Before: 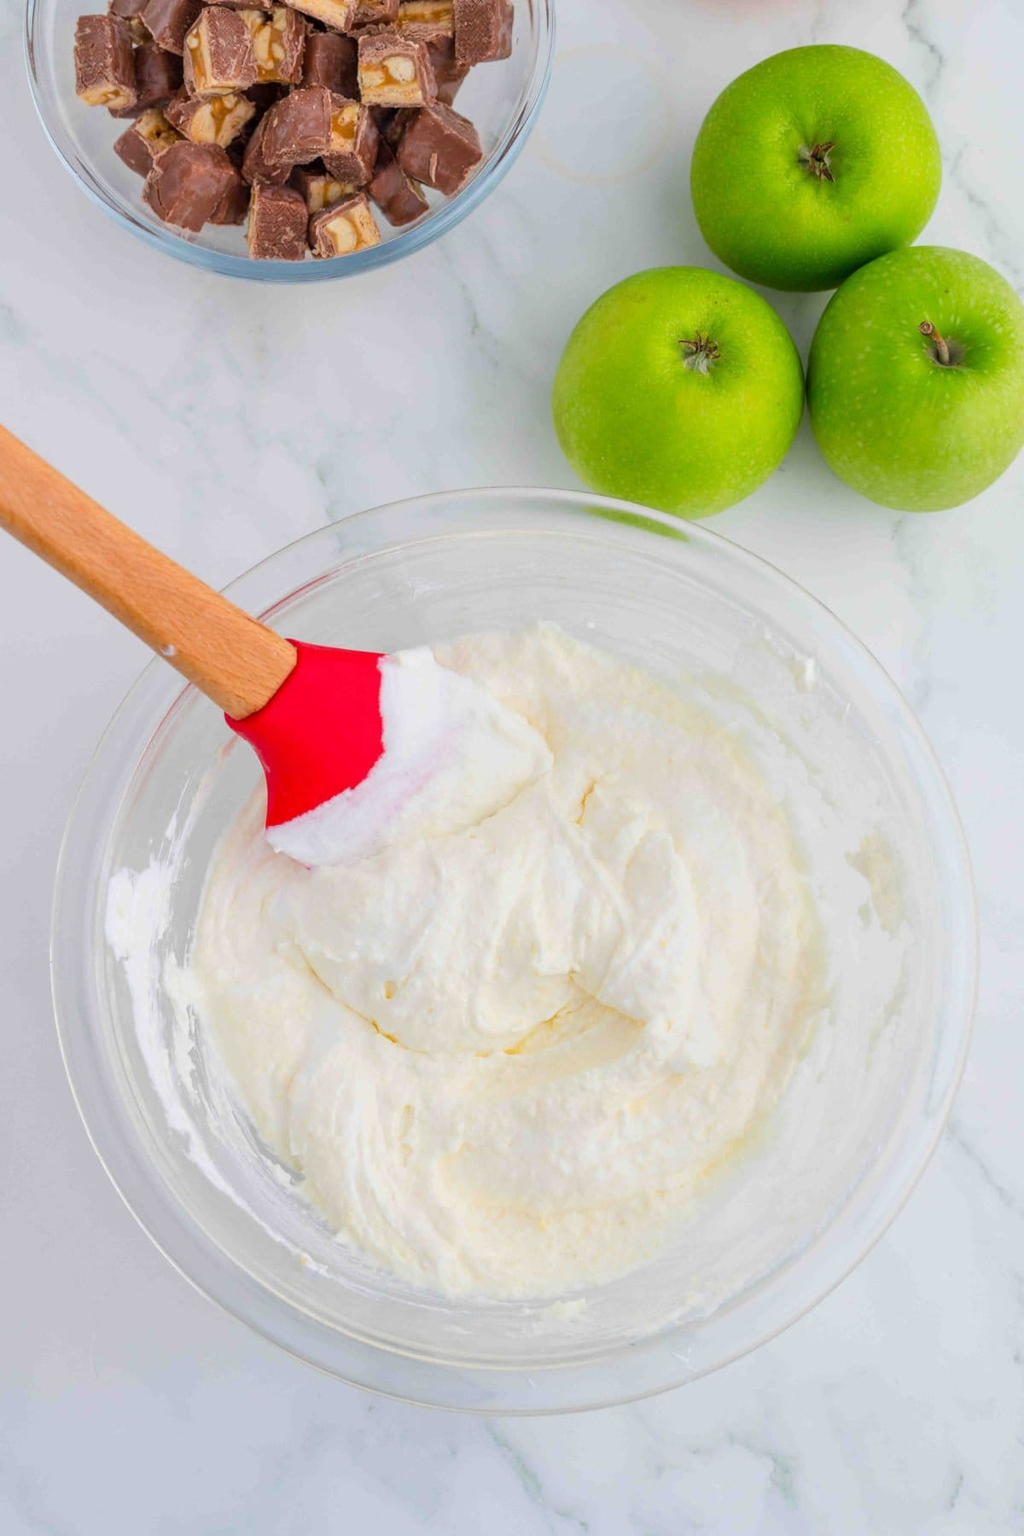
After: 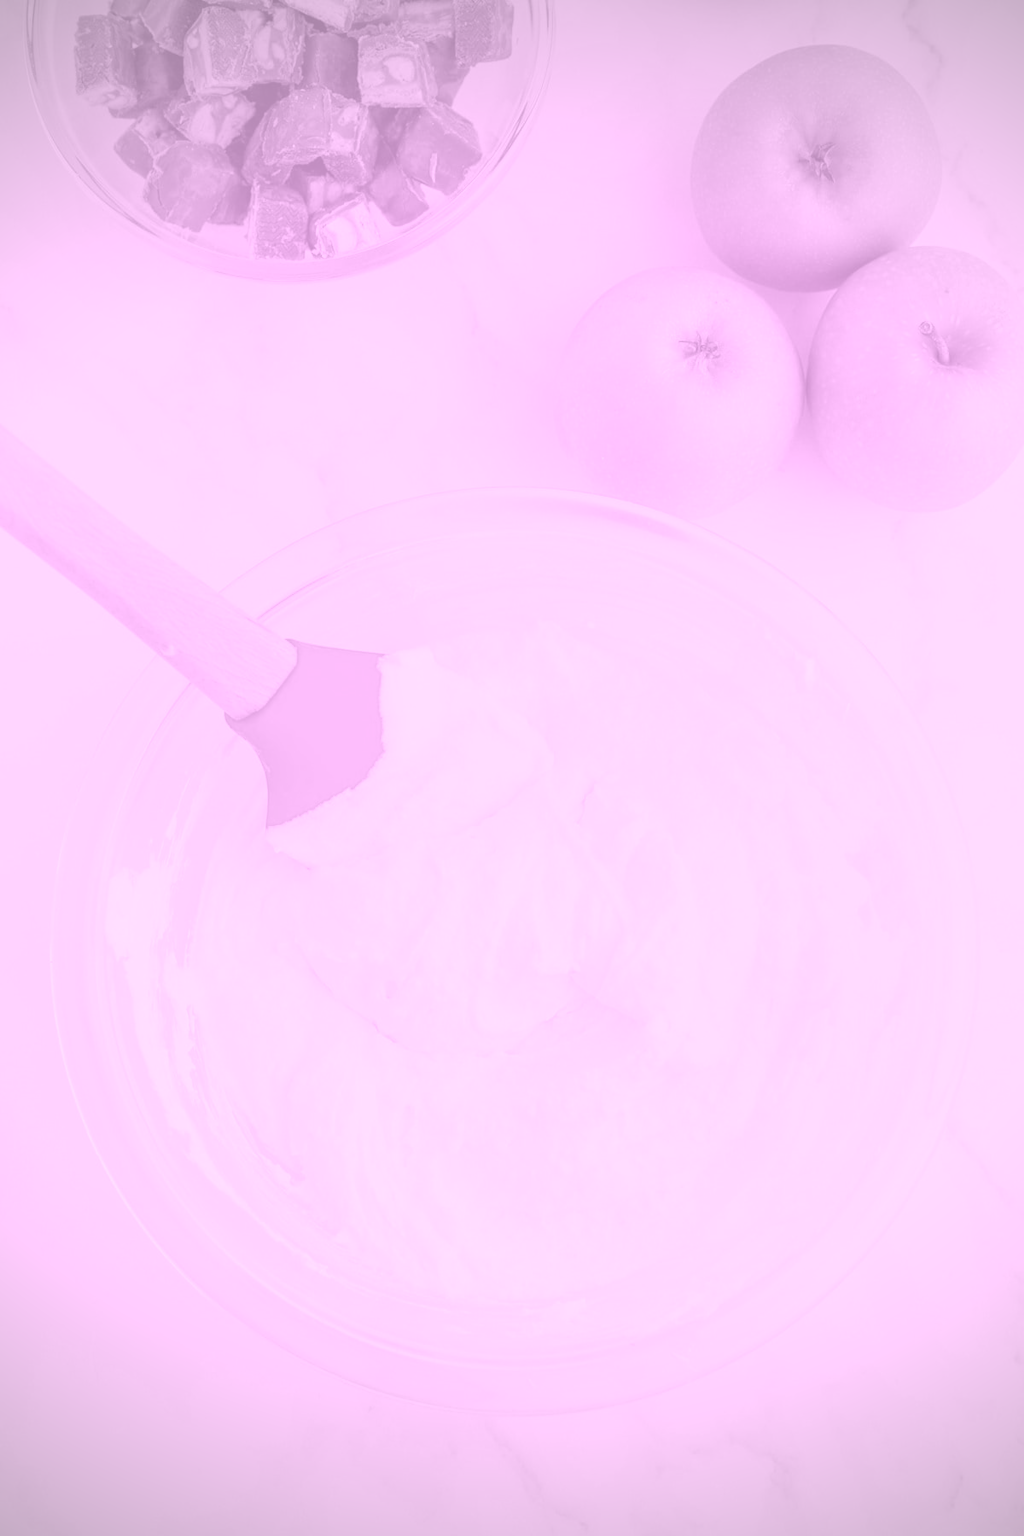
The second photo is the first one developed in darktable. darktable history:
vignetting: width/height ratio 1.094
colorize: hue 331.2°, saturation 69%, source mix 30.28%, lightness 69.02%, version 1
